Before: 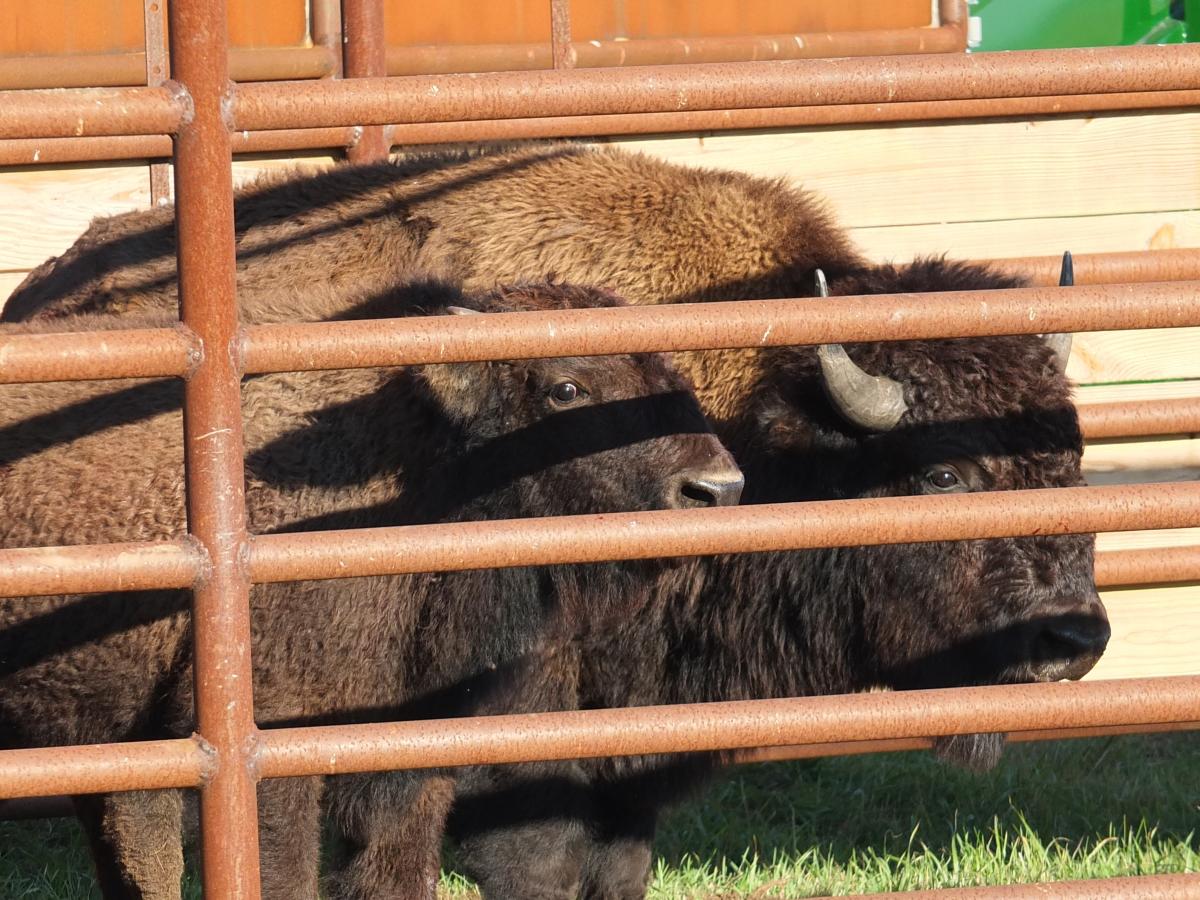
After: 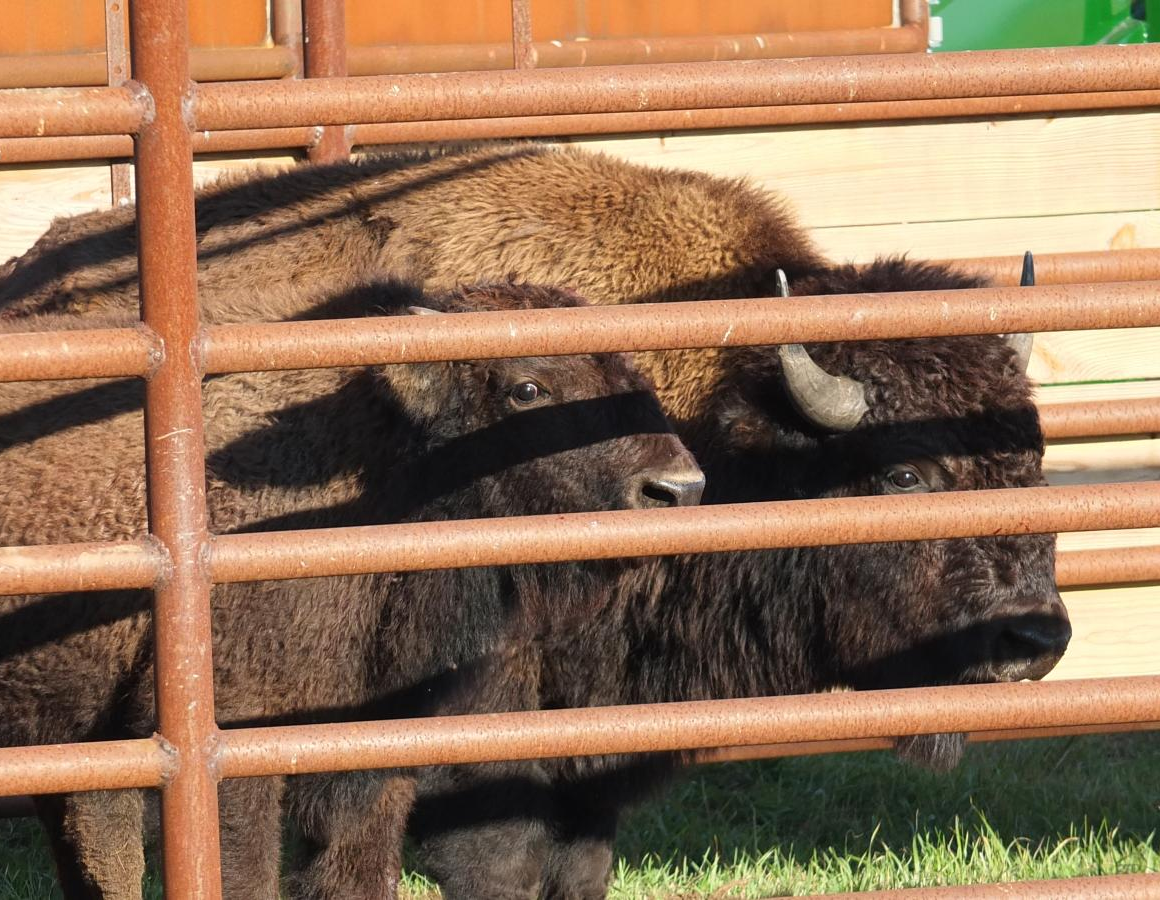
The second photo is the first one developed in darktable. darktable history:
tone equalizer: on, module defaults
crop and rotate: left 3.316%
